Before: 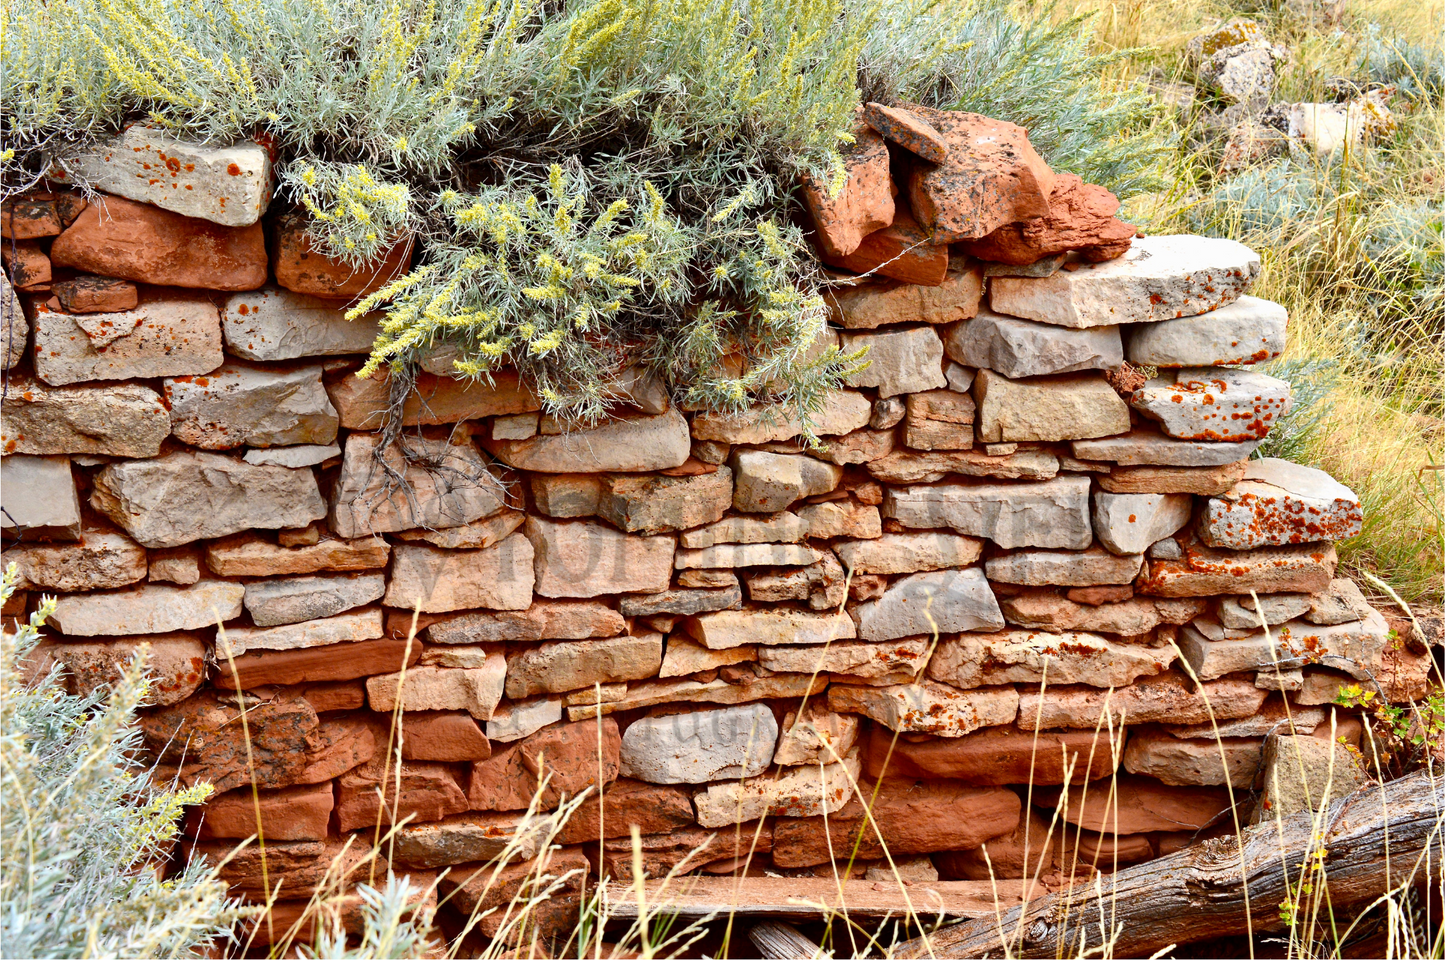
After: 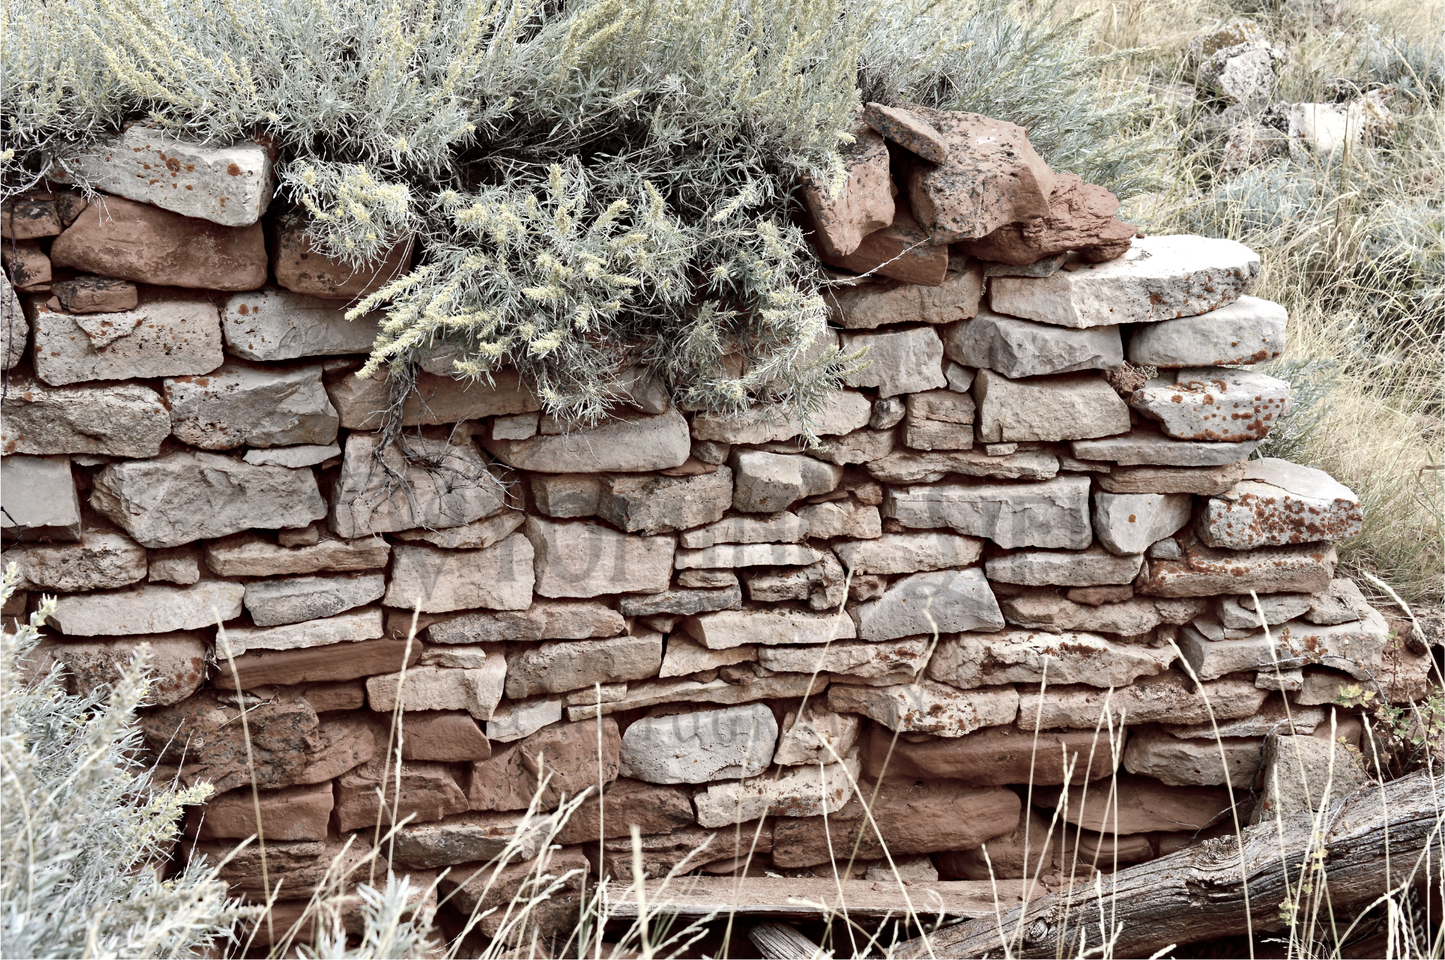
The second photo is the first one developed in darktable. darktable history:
tone equalizer: edges refinement/feathering 500, mask exposure compensation -1.57 EV, preserve details no
haze removal: compatibility mode true, adaptive false
color zones: curves: ch1 [(0, 0.34) (0.143, 0.164) (0.286, 0.152) (0.429, 0.176) (0.571, 0.173) (0.714, 0.188) (0.857, 0.199) (1, 0.34)]
